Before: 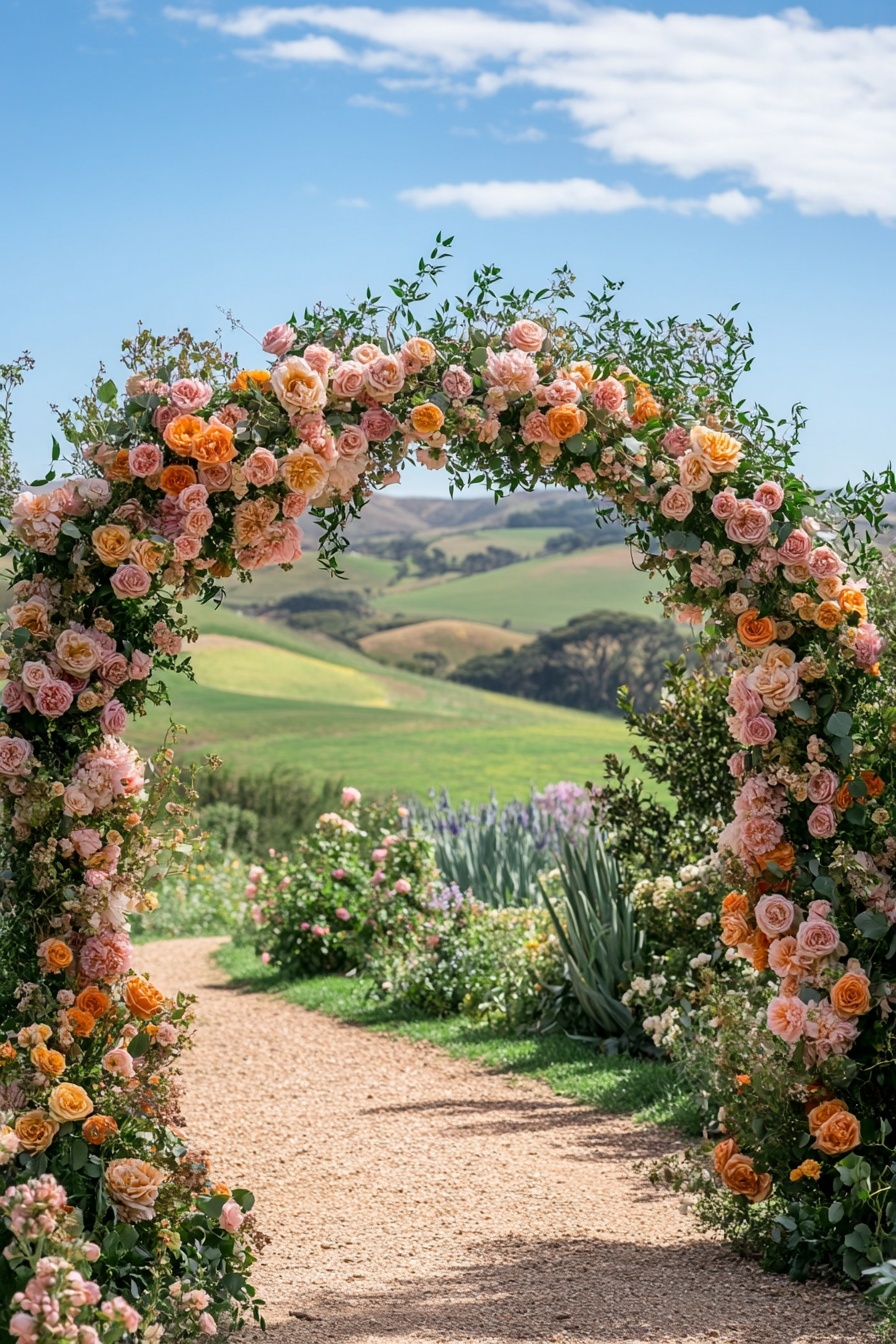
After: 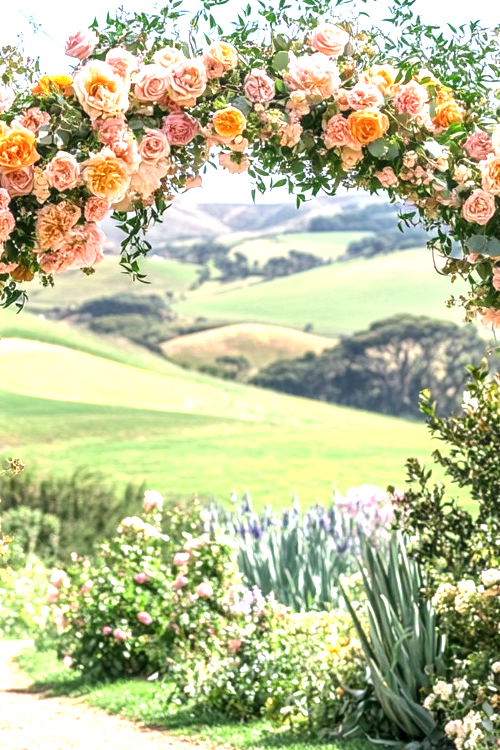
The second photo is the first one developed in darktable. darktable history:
crop and rotate: left 22.13%, top 22.054%, right 22.026%, bottom 22.102%
local contrast: on, module defaults
exposure: black level correction 0, exposure 1.3 EV, compensate highlight preservation false
